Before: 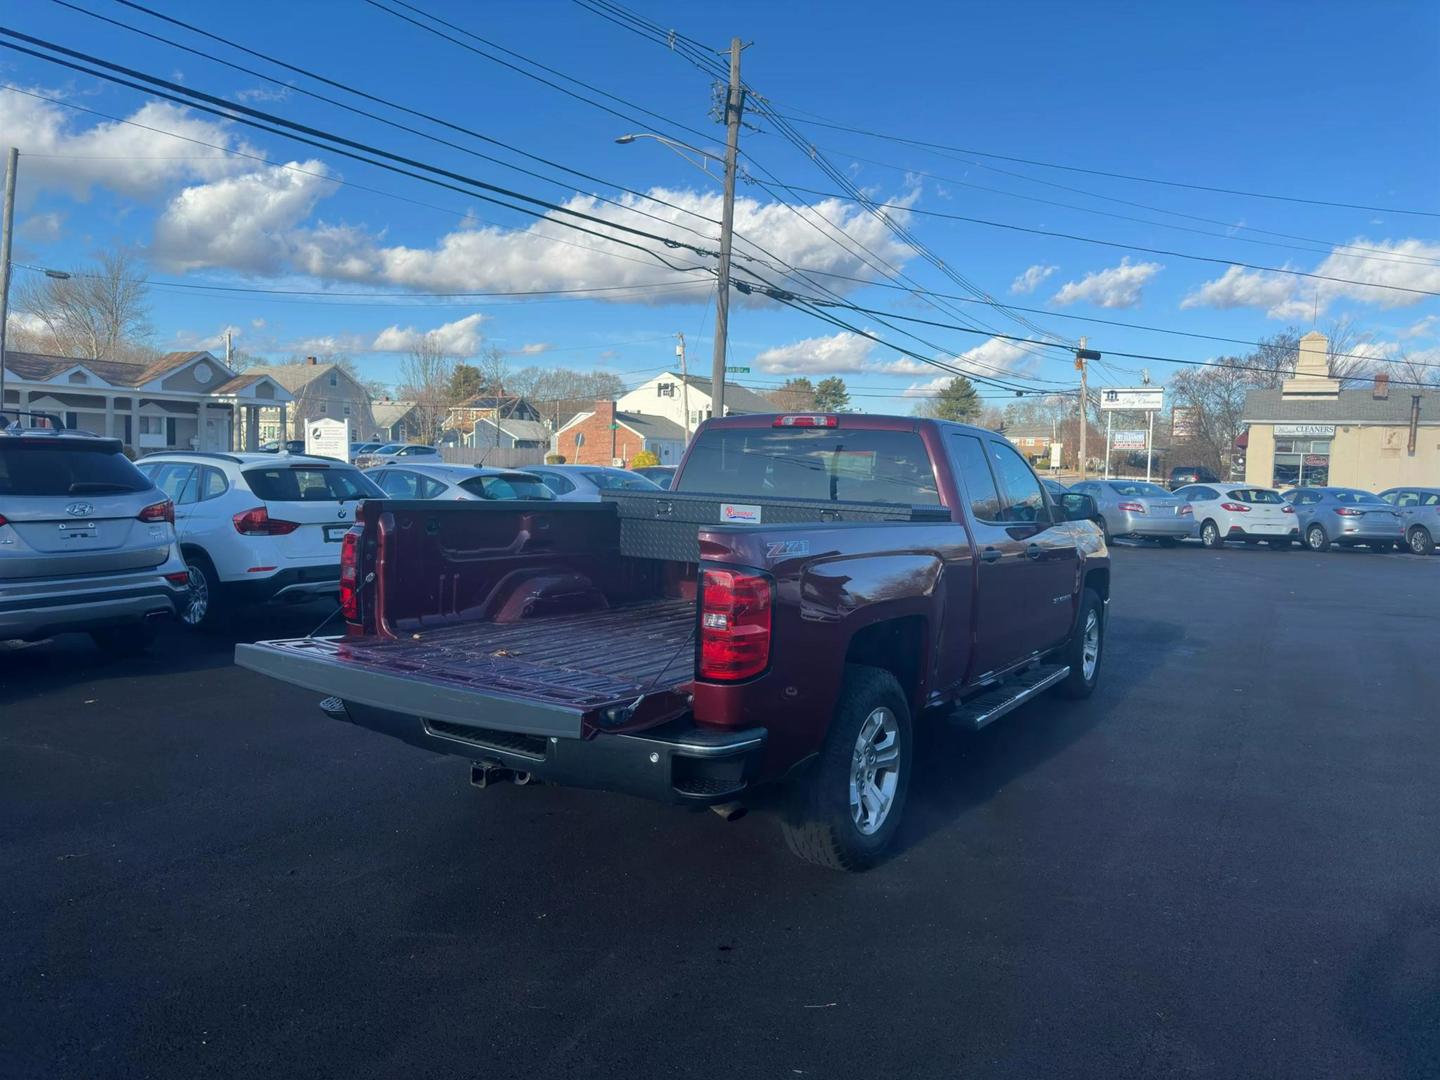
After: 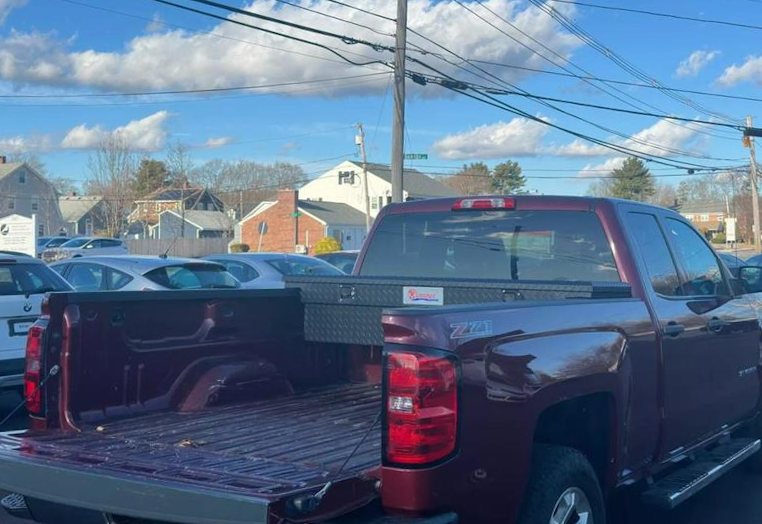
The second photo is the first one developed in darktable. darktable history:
crop: left 20.932%, top 15.471%, right 21.848%, bottom 34.081%
rotate and perspective: rotation -1.68°, lens shift (vertical) -0.146, crop left 0.049, crop right 0.912, crop top 0.032, crop bottom 0.96
